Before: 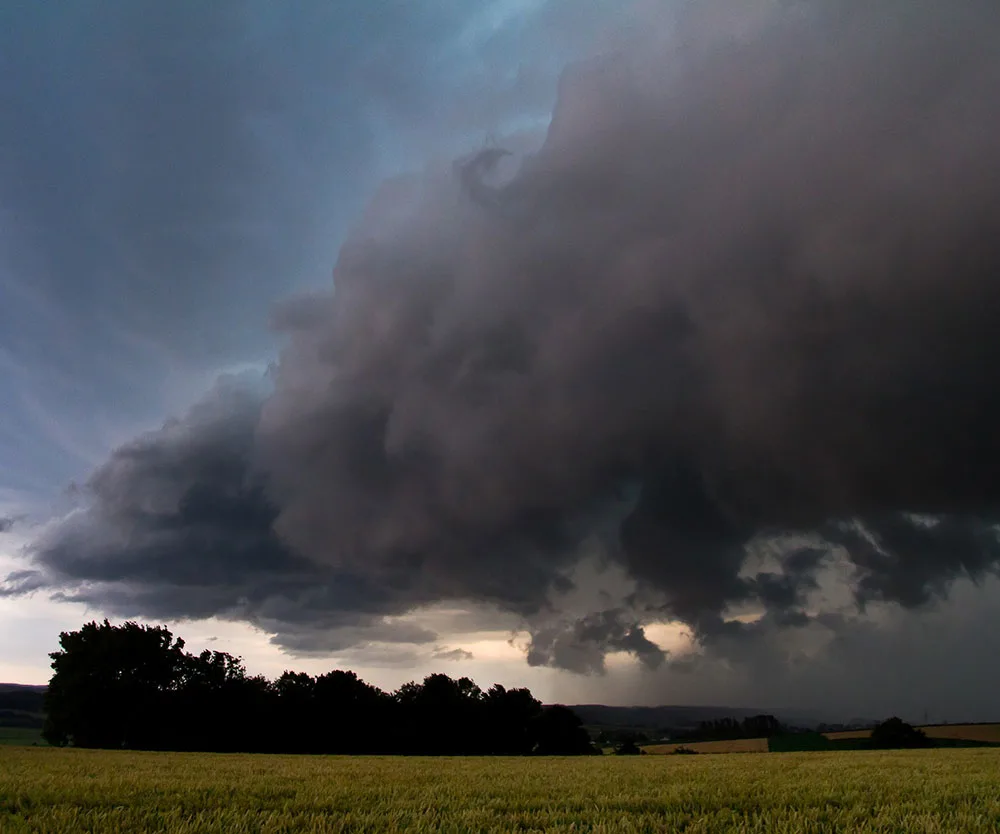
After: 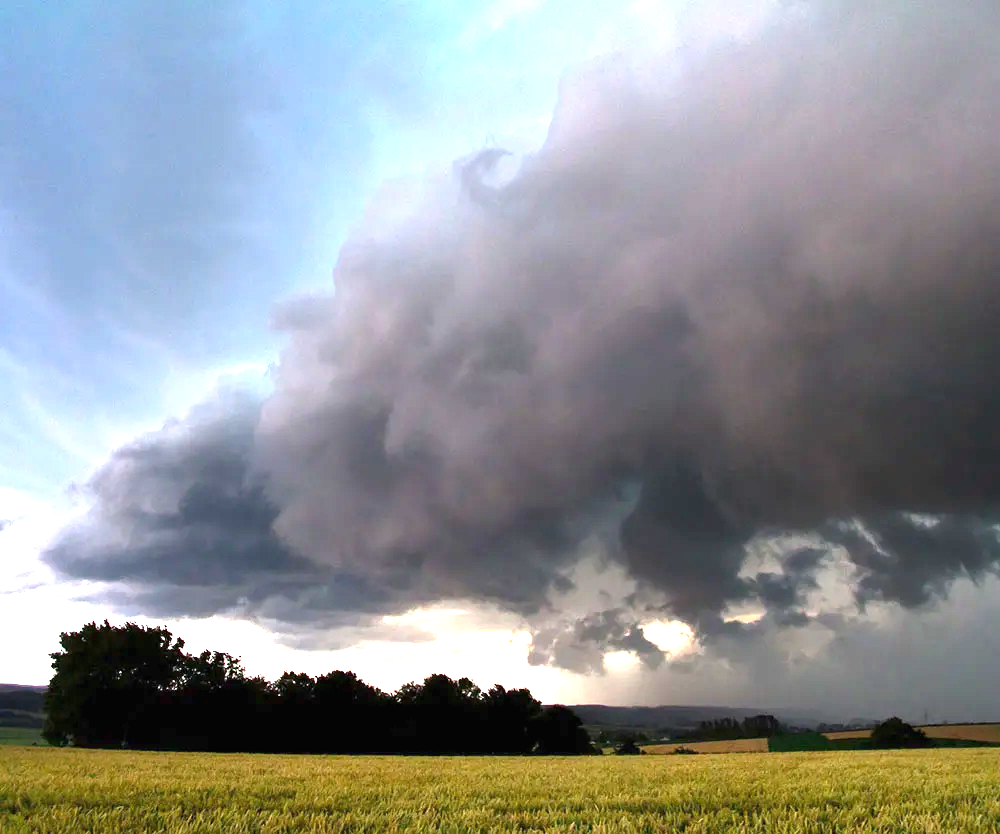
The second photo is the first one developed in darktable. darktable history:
exposure: black level correction 0, exposure 2.138 EV, compensate exposure bias true, compensate highlight preservation false
